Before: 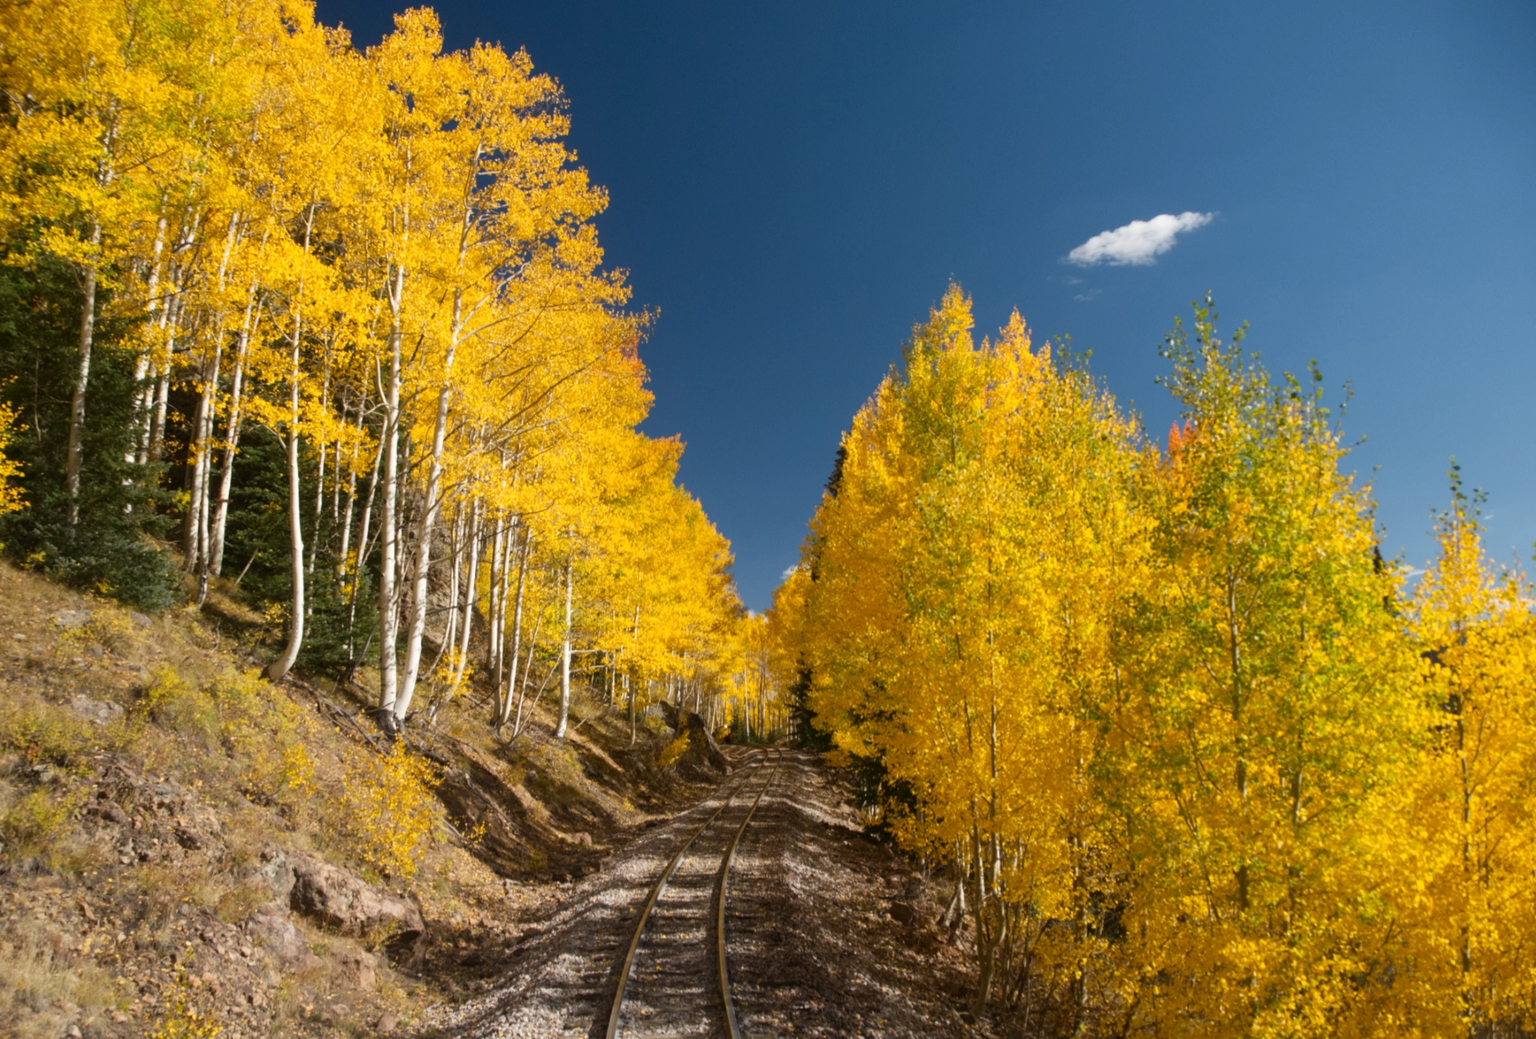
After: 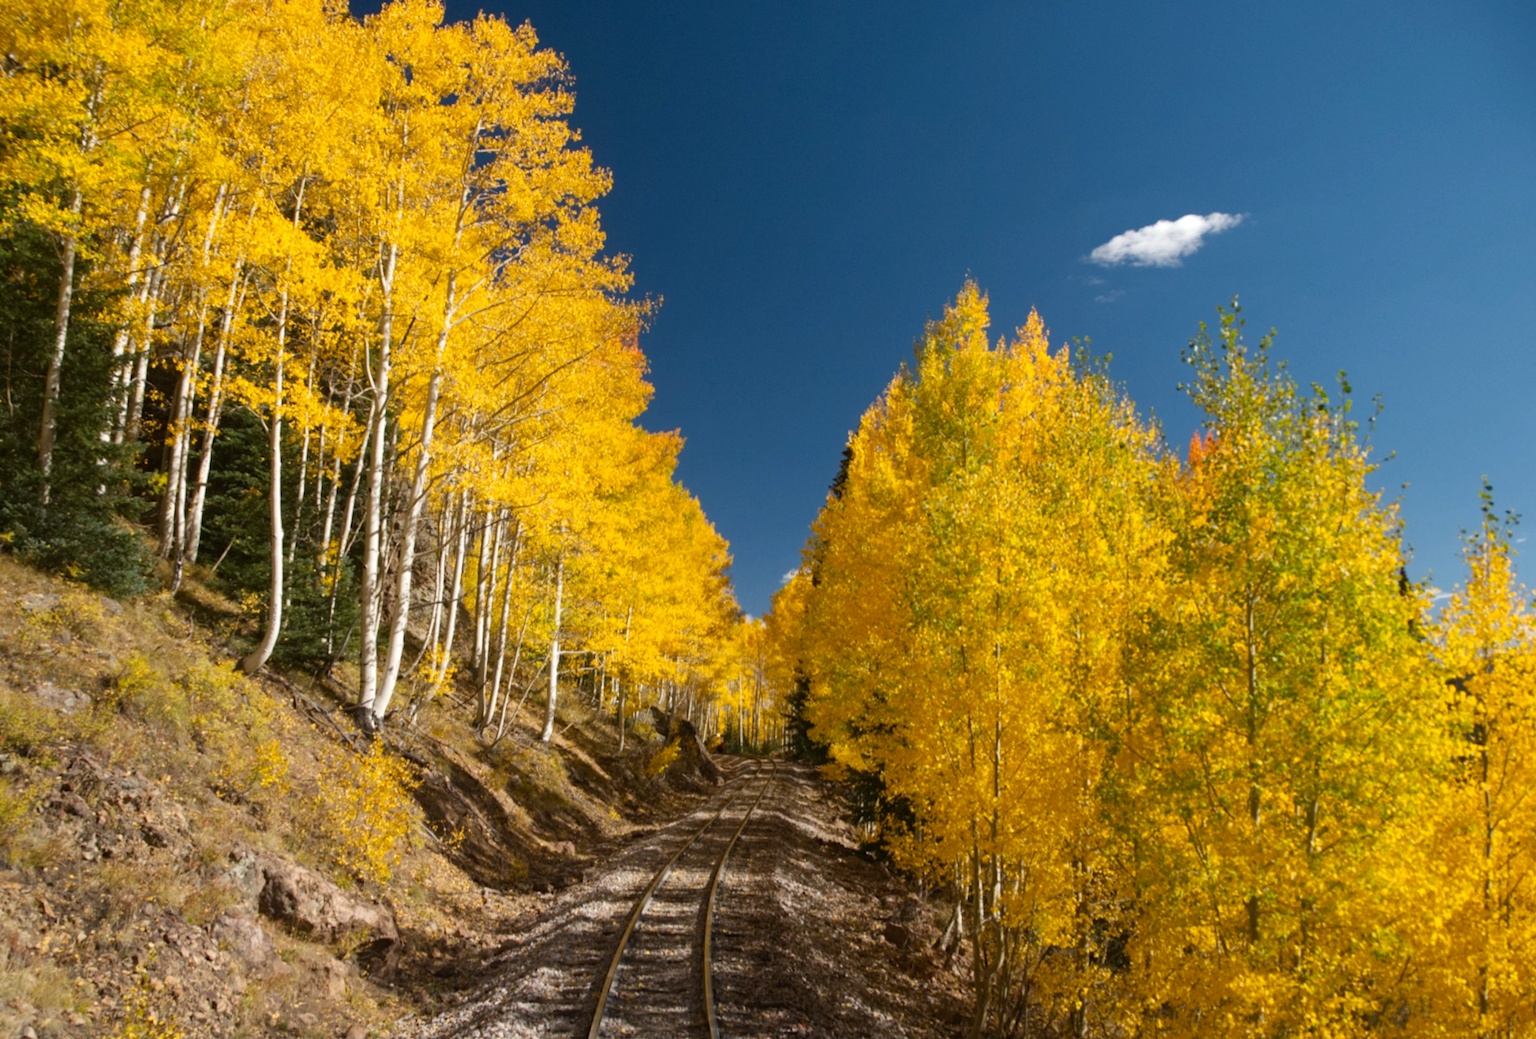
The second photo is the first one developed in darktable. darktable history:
crop and rotate: angle -1.69°
haze removal: compatibility mode true, adaptive false
